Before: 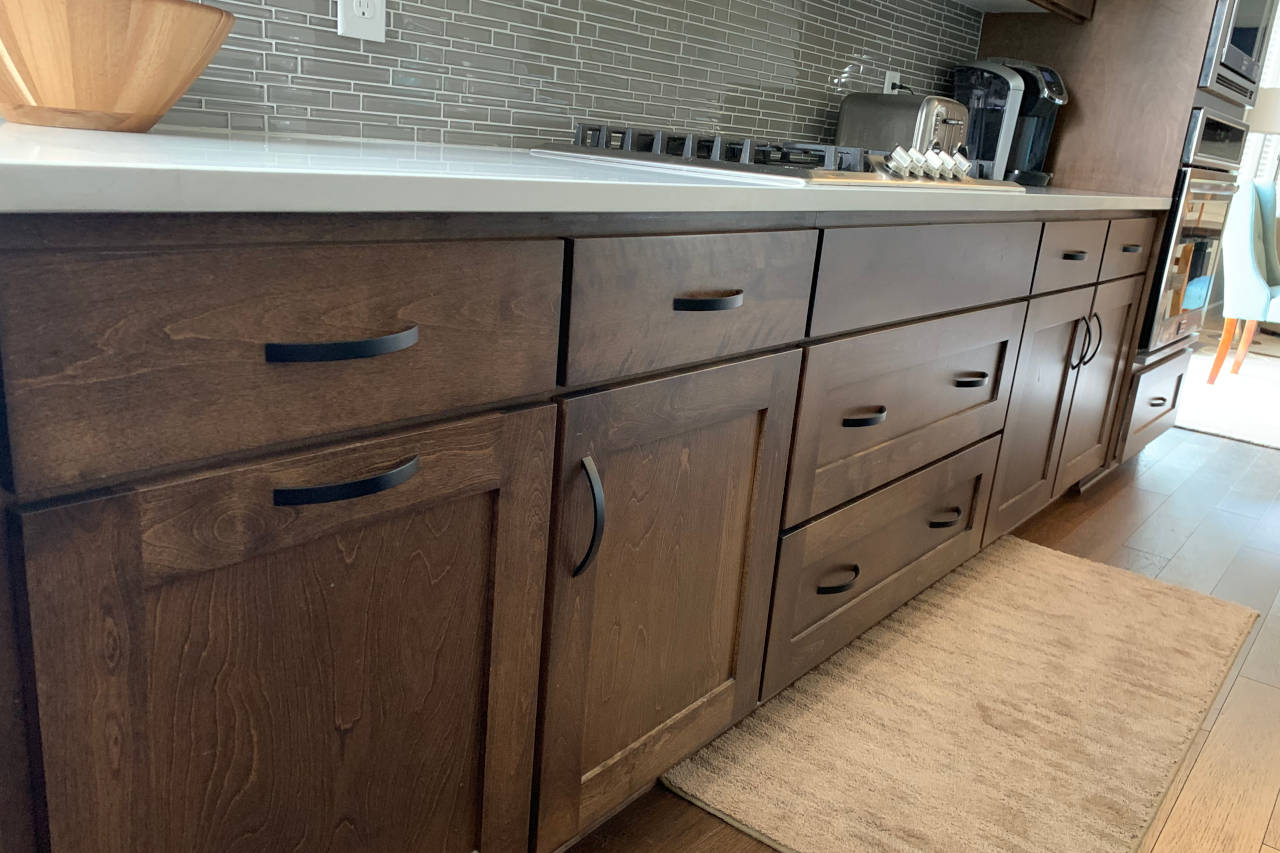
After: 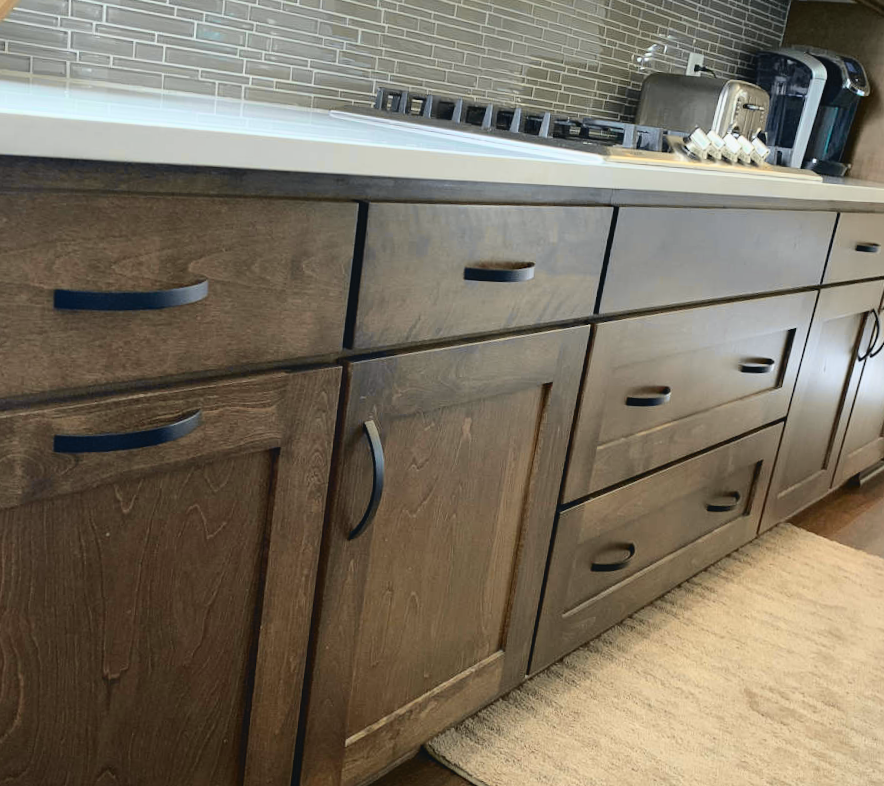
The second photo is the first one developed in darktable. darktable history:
contrast brightness saturation: contrast 0.053, brightness 0.057, saturation 0.01
crop and rotate: angle -3.26°, left 14.107%, top 0.037%, right 11.033%, bottom 0.037%
tone curve: curves: ch0 [(0, 0.039) (0.104, 0.103) (0.273, 0.267) (0.448, 0.487) (0.704, 0.761) (0.886, 0.922) (0.994, 0.971)]; ch1 [(0, 0) (0.335, 0.298) (0.446, 0.413) (0.485, 0.487) (0.515, 0.503) (0.566, 0.563) (0.641, 0.655) (1, 1)]; ch2 [(0, 0) (0.314, 0.301) (0.421, 0.411) (0.502, 0.494) (0.528, 0.54) (0.557, 0.559) (0.612, 0.62) (0.722, 0.686) (1, 1)], color space Lab, independent channels, preserve colors none
